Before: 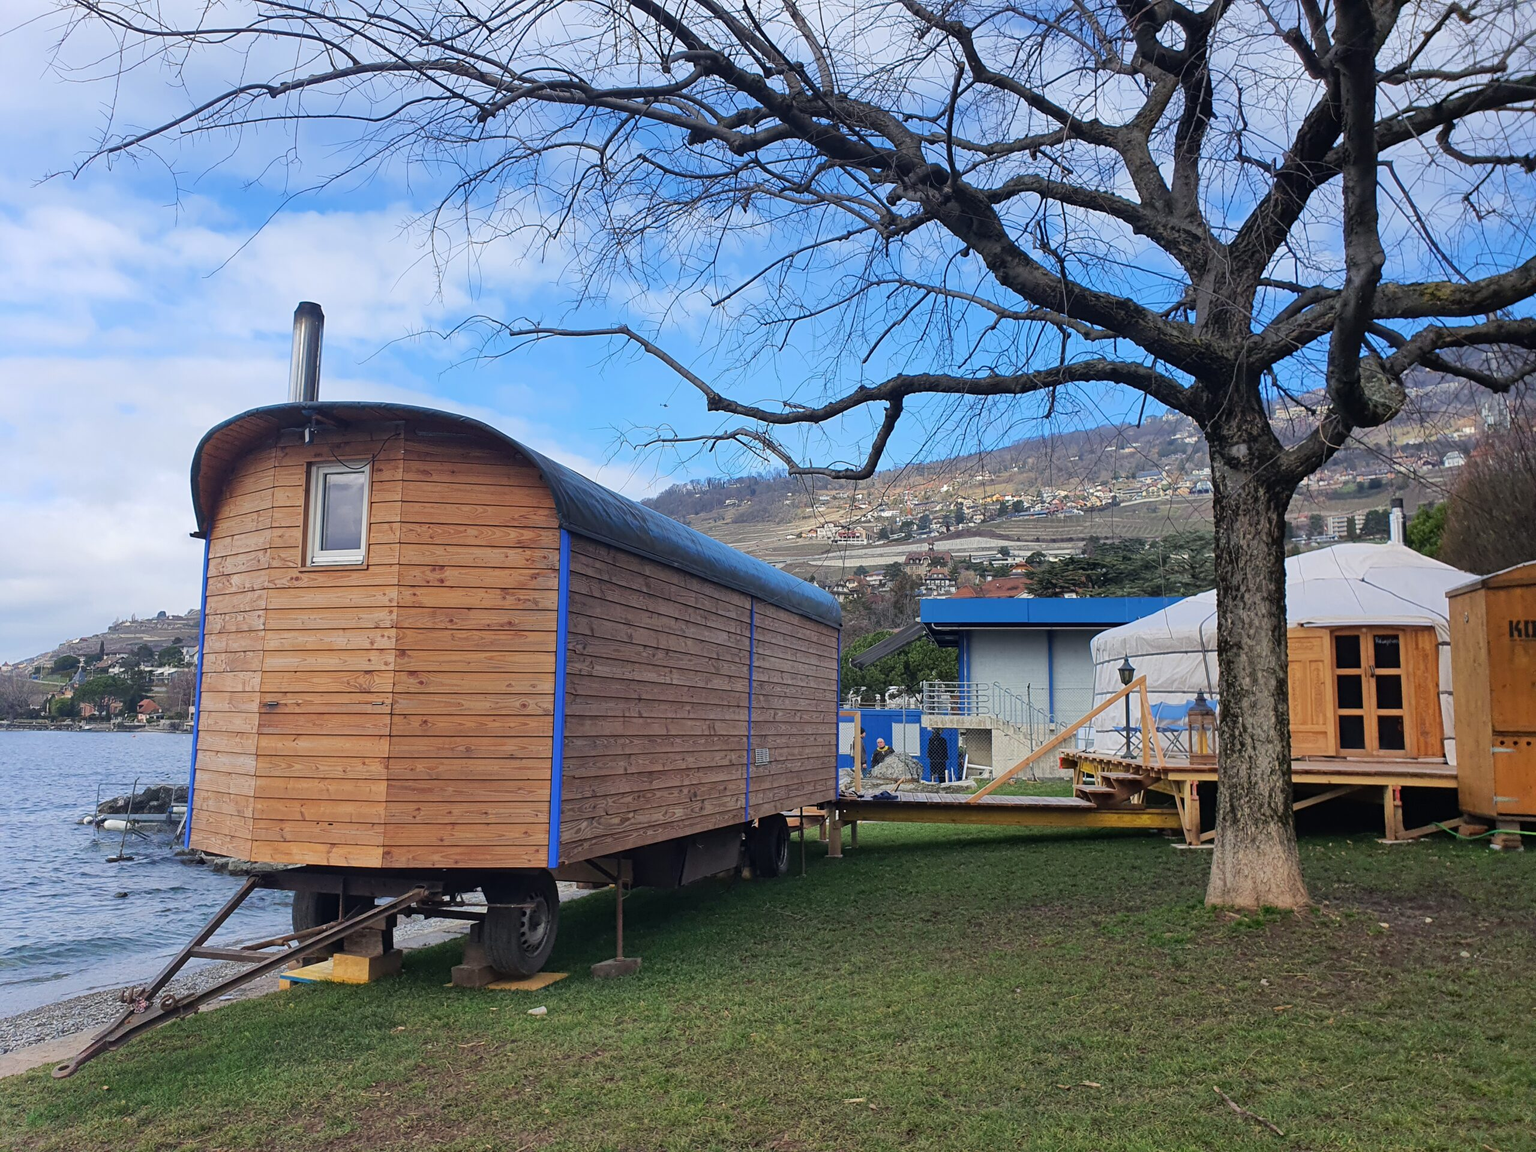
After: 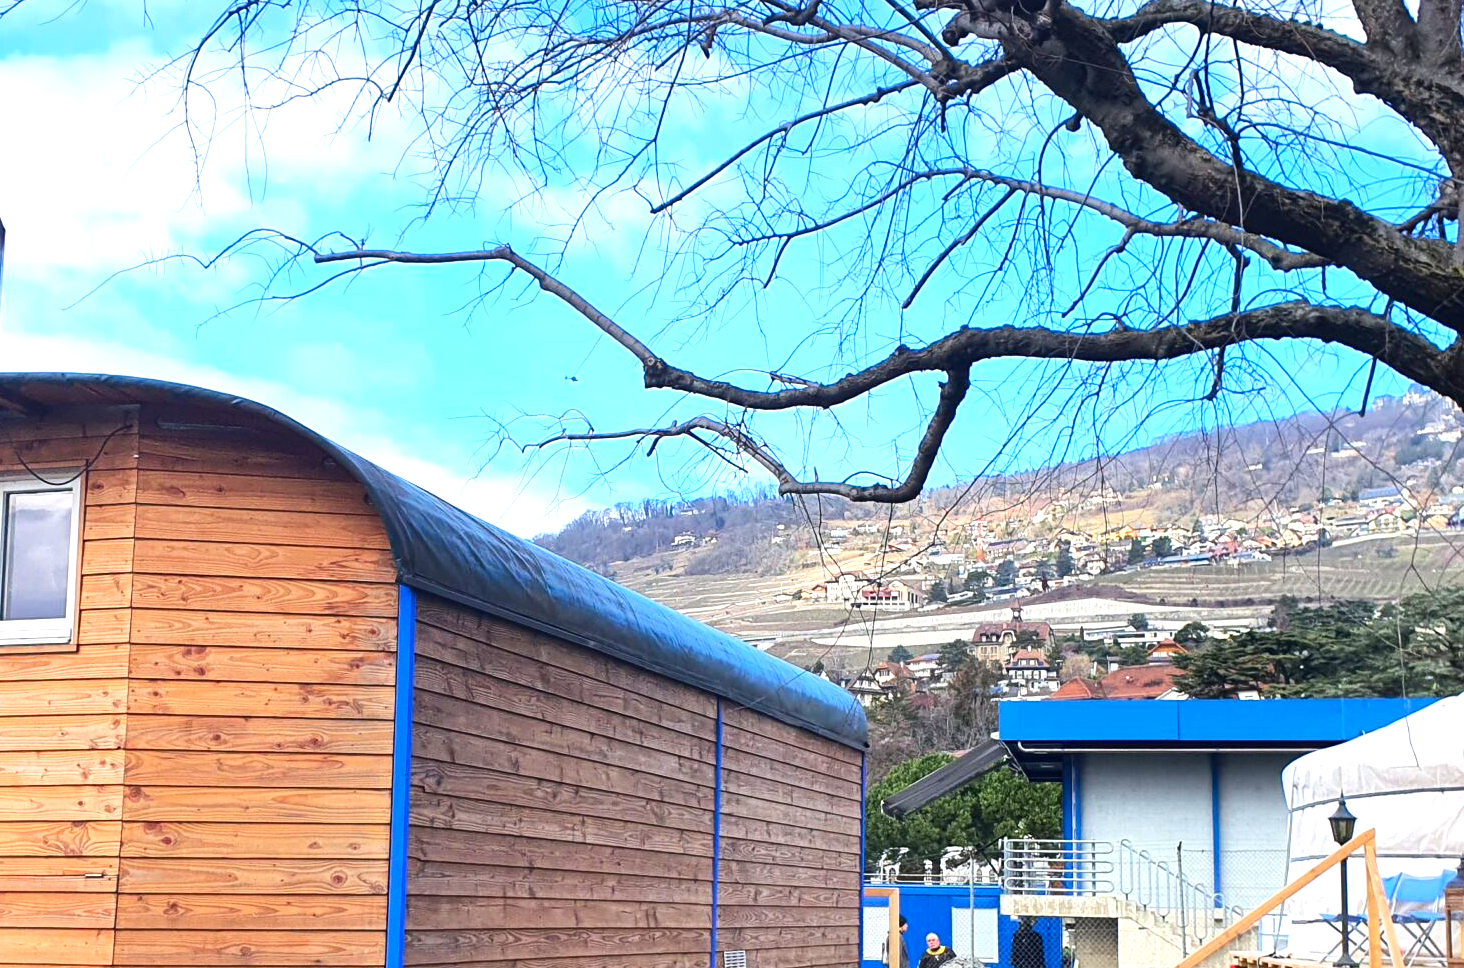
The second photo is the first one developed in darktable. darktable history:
crop: left 20.932%, top 15.471%, right 21.848%, bottom 34.081%
exposure: black level correction 0, exposure 1.1 EV, compensate exposure bias true, compensate highlight preservation false
contrast brightness saturation: contrast 0.13, brightness -0.05, saturation 0.16
